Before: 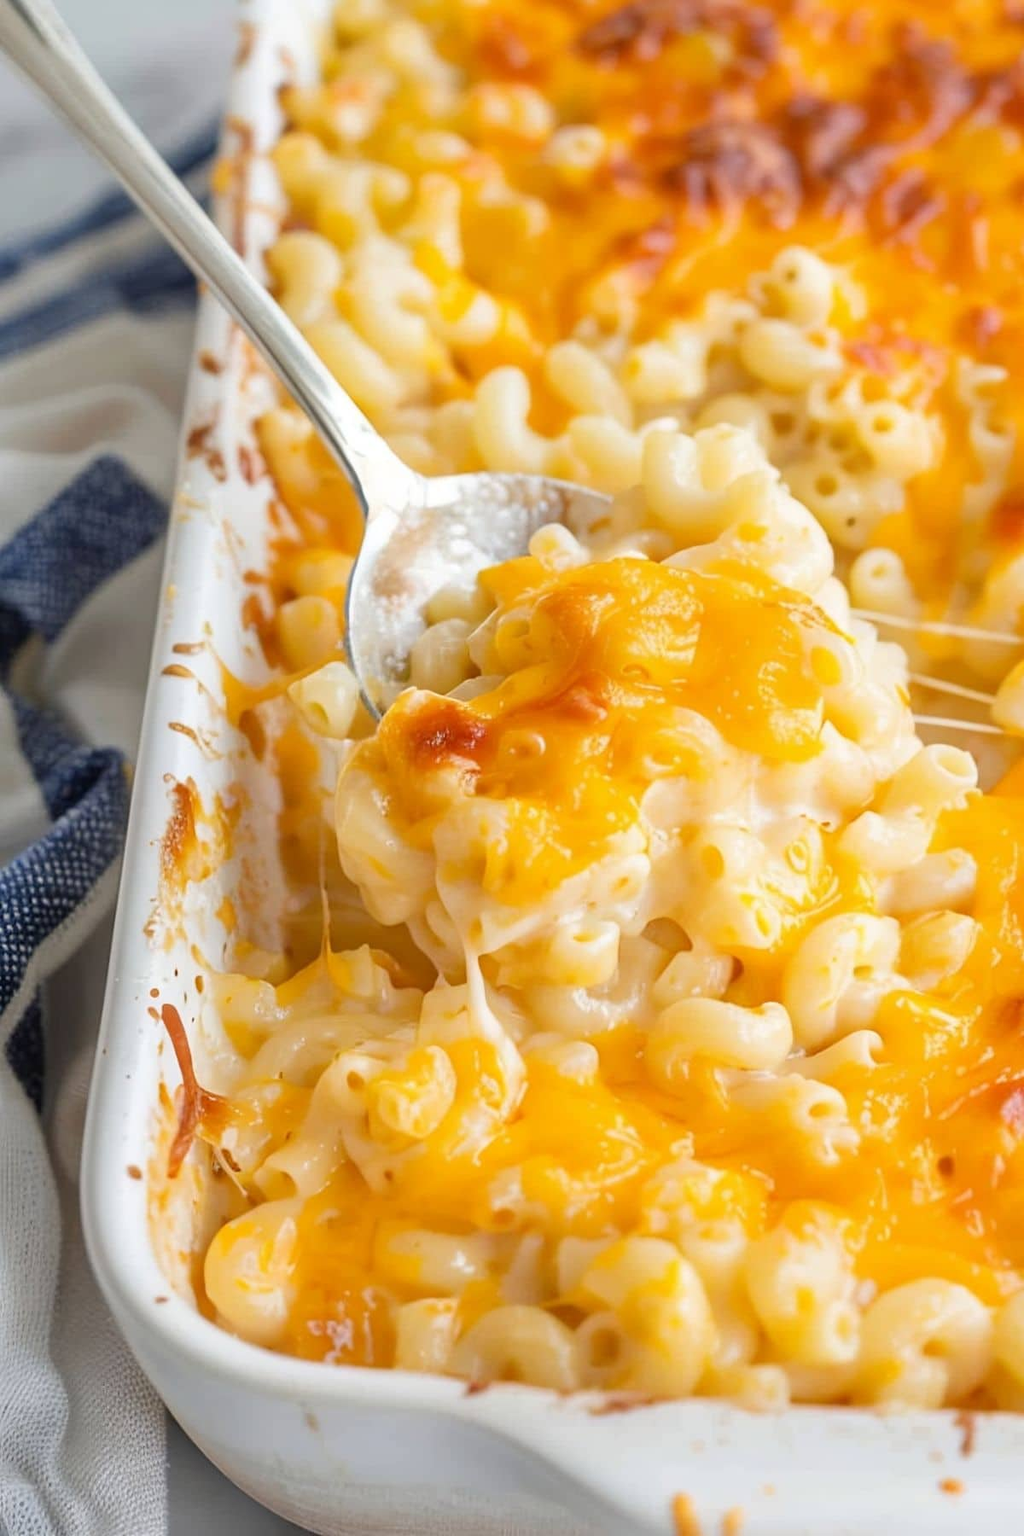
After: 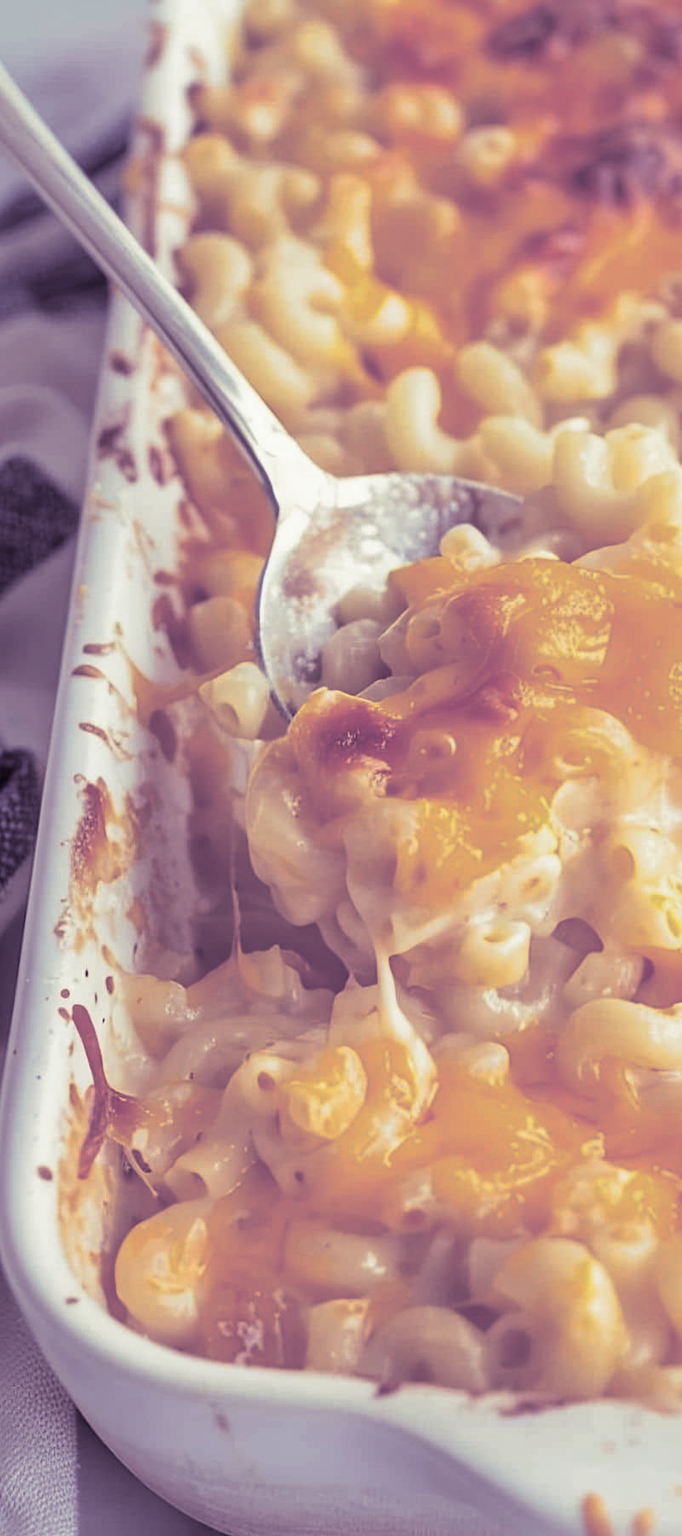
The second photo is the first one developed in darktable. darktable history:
crop and rotate: left 8.786%, right 24.548%
shadows and highlights: shadows -20, white point adjustment -2, highlights -35
split-toning: shadows › hue 266.4°, shadows › saturation 0.4, highlights › hue 61.2°, highlights › saturation 0.3, compress 0%
